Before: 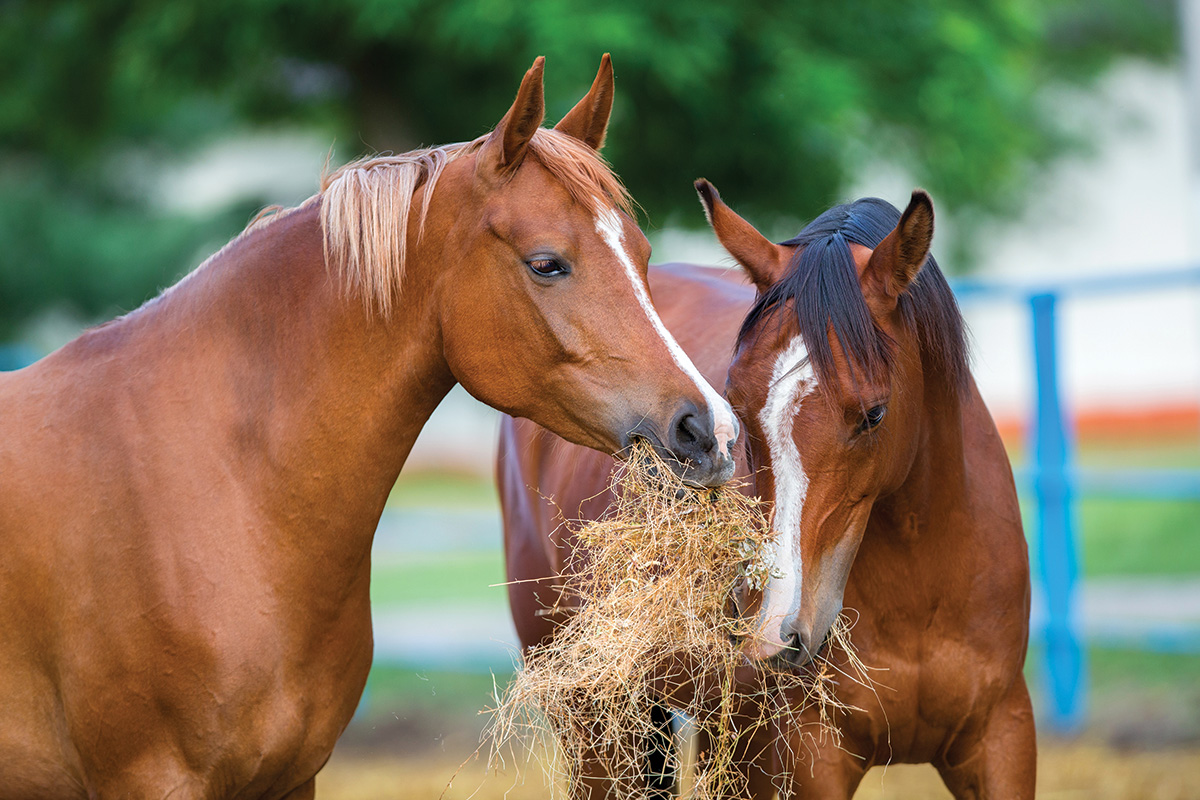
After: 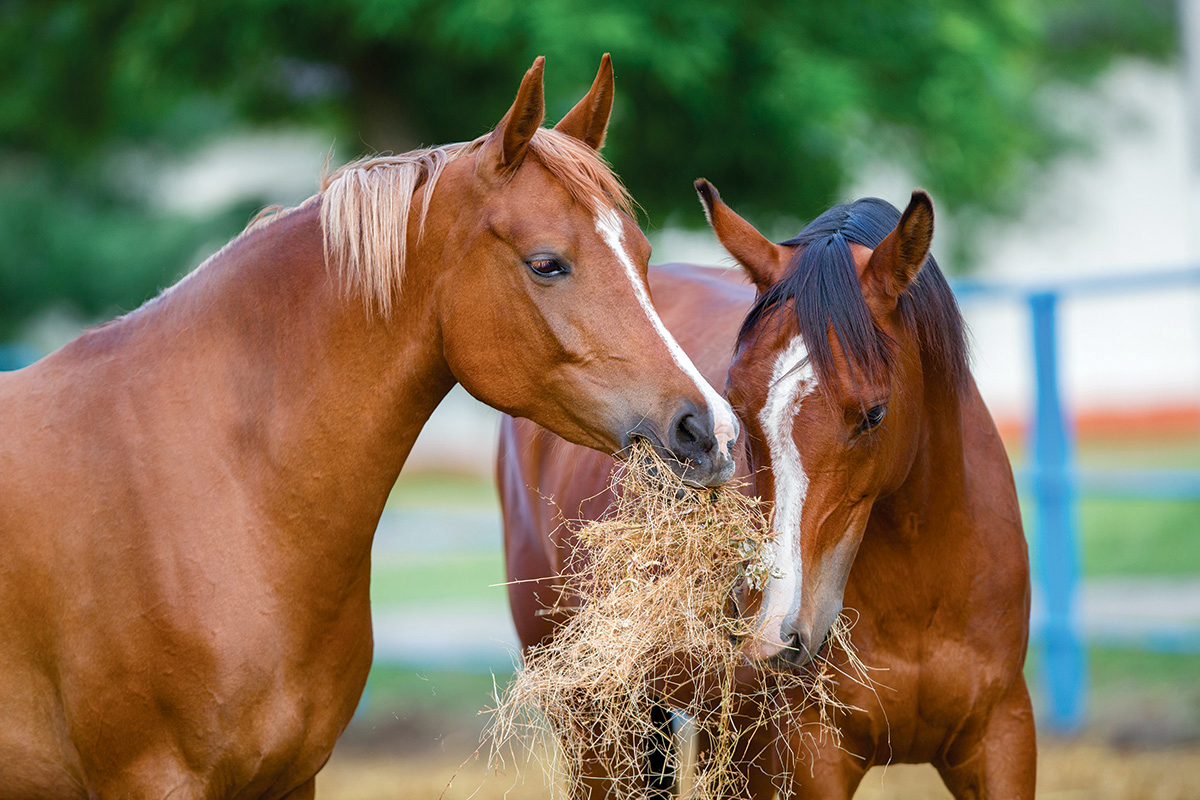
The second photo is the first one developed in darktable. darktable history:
color balance rgb: perceptual saturation grading › global saturation 0.052%, perceptual saturation grading › highlights -25.301%, perceptual saturation grading › shadows 29.641%
